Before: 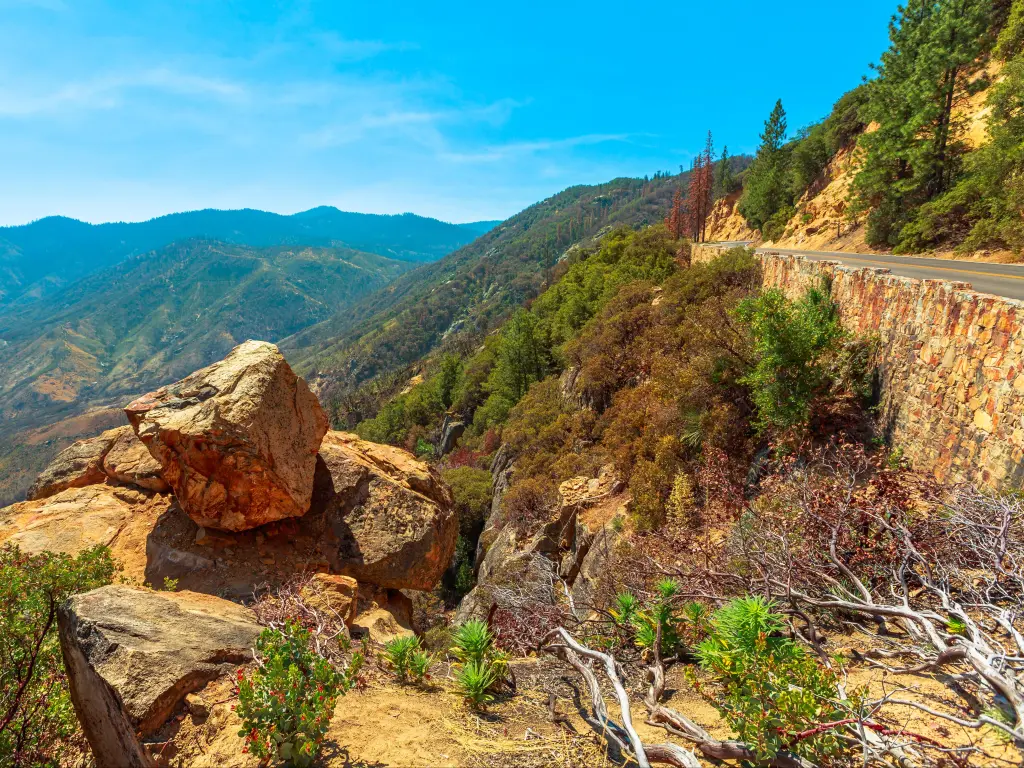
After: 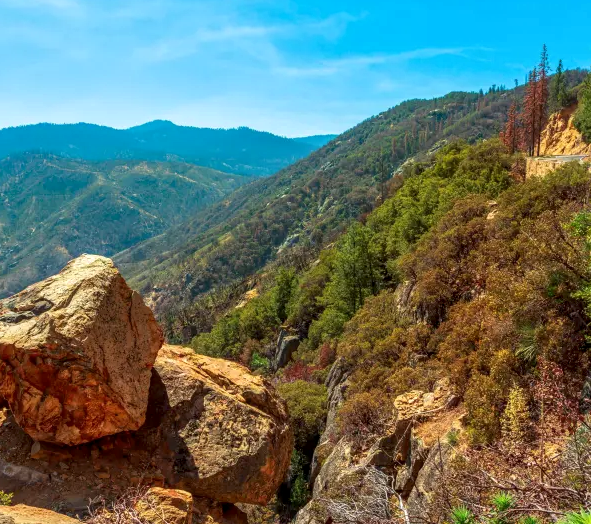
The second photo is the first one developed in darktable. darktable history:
white balance: emerald 1
crop: left 16.202%, top 11.208%, right 26.045%, bottom 20.557%
local contrast: on, module defaults
